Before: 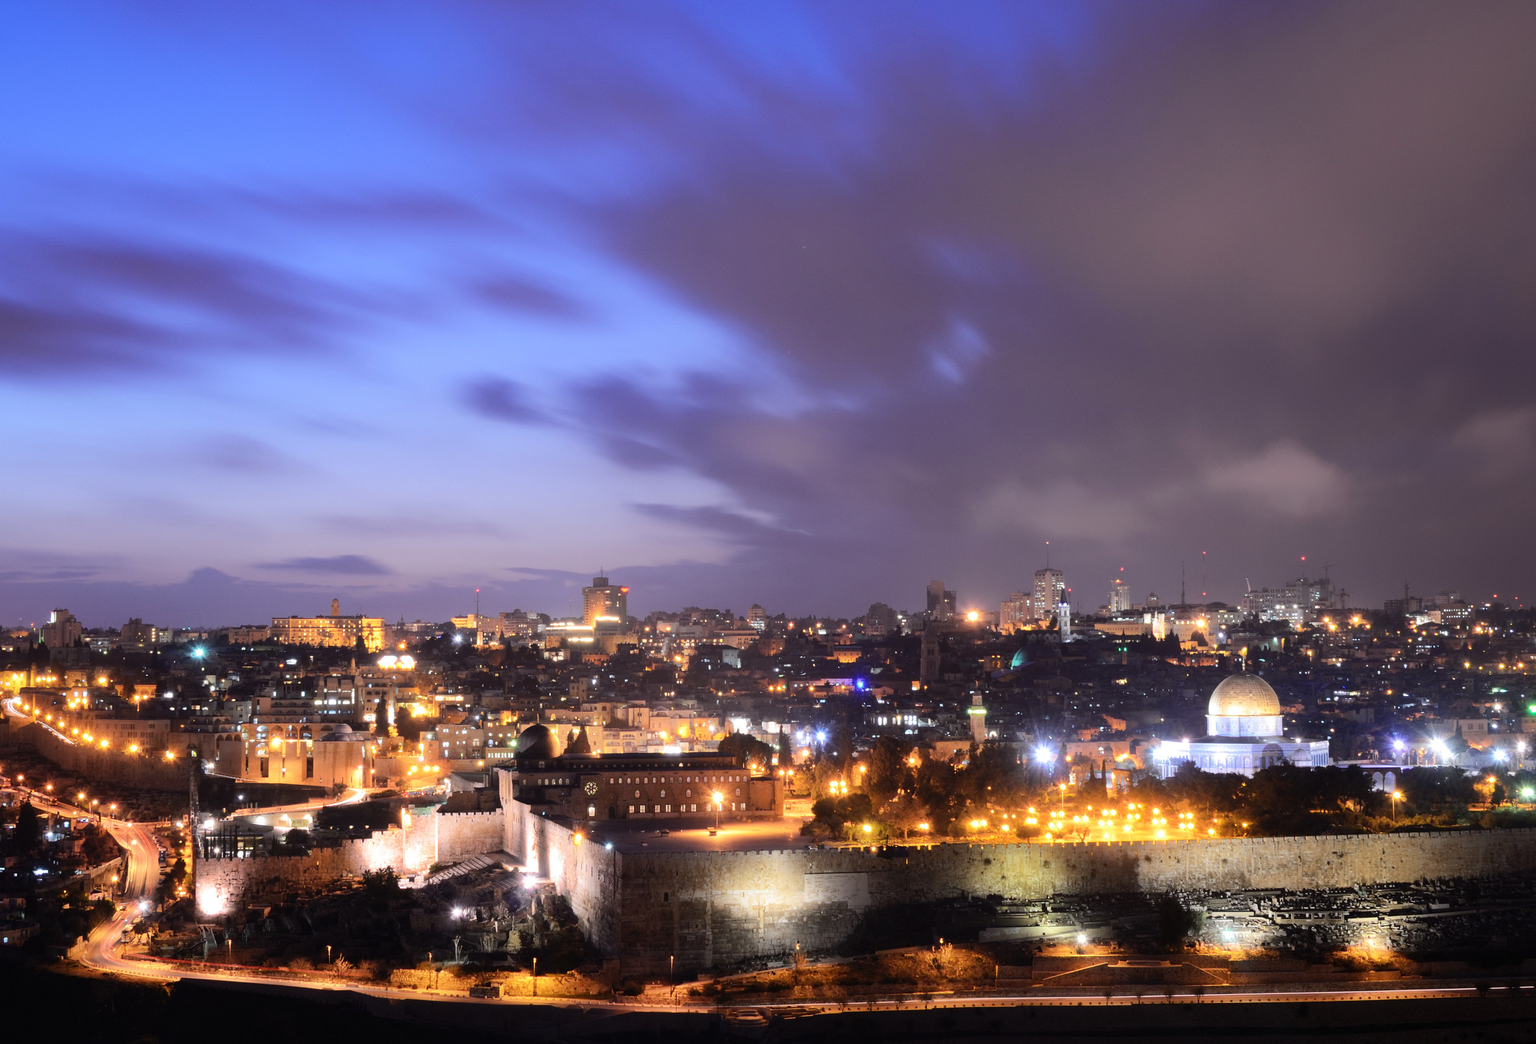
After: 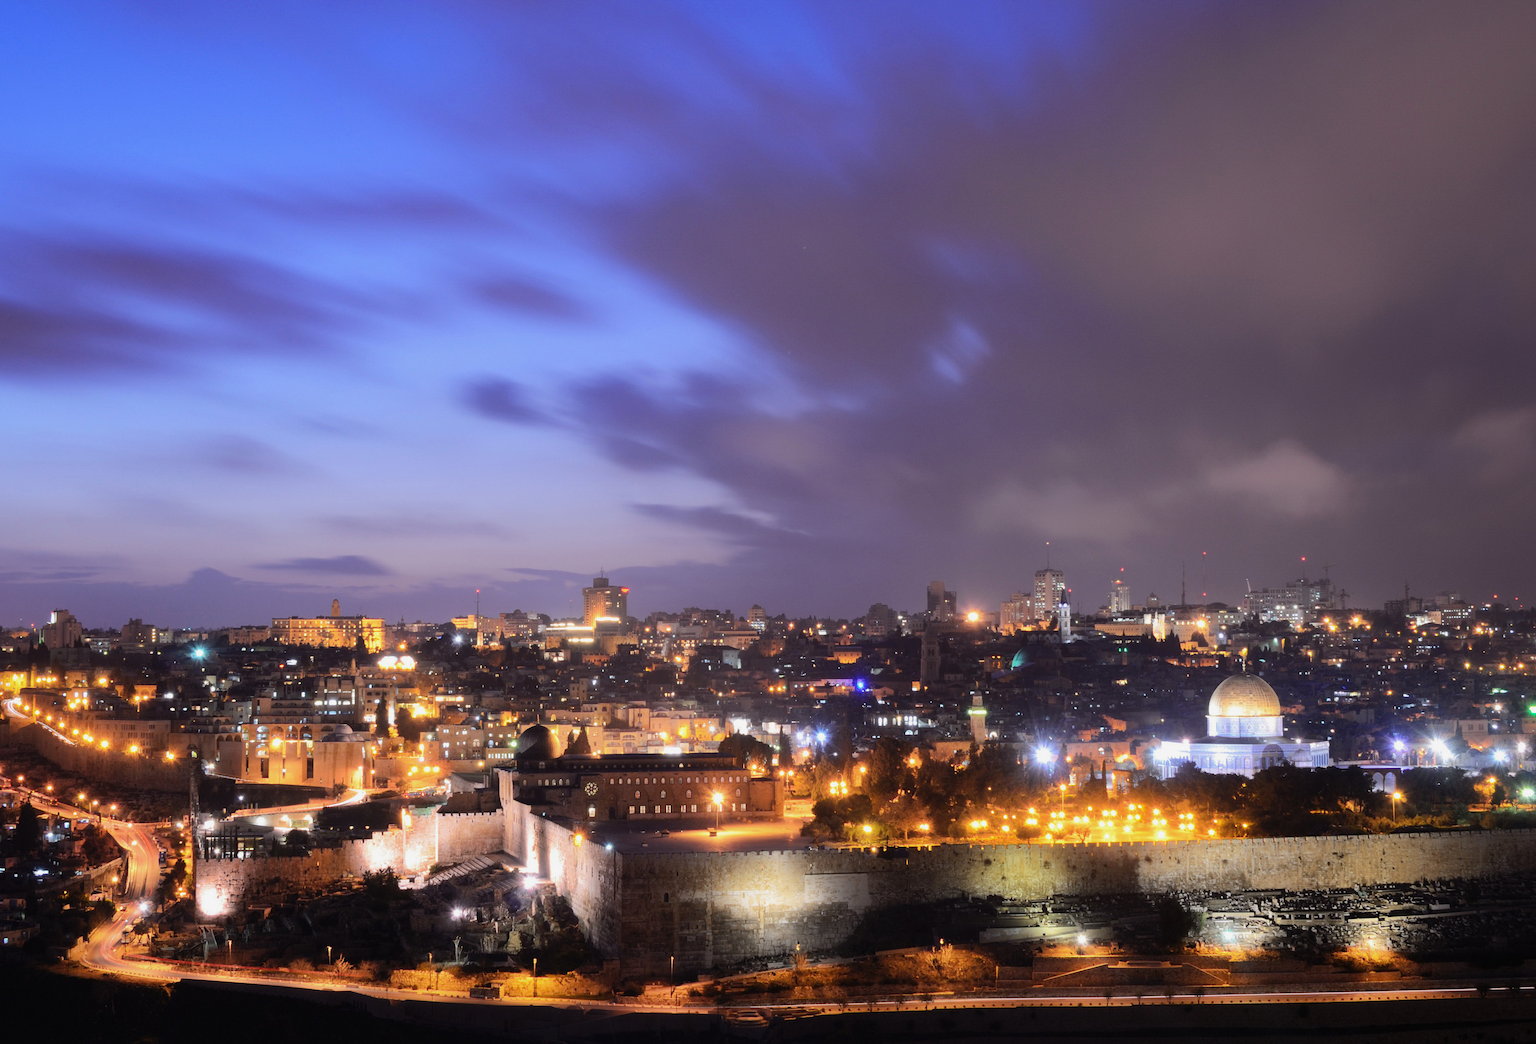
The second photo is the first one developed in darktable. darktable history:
shadows and highlights: shadows 25.13, white point adjustment -3.11, highlights -30.04
